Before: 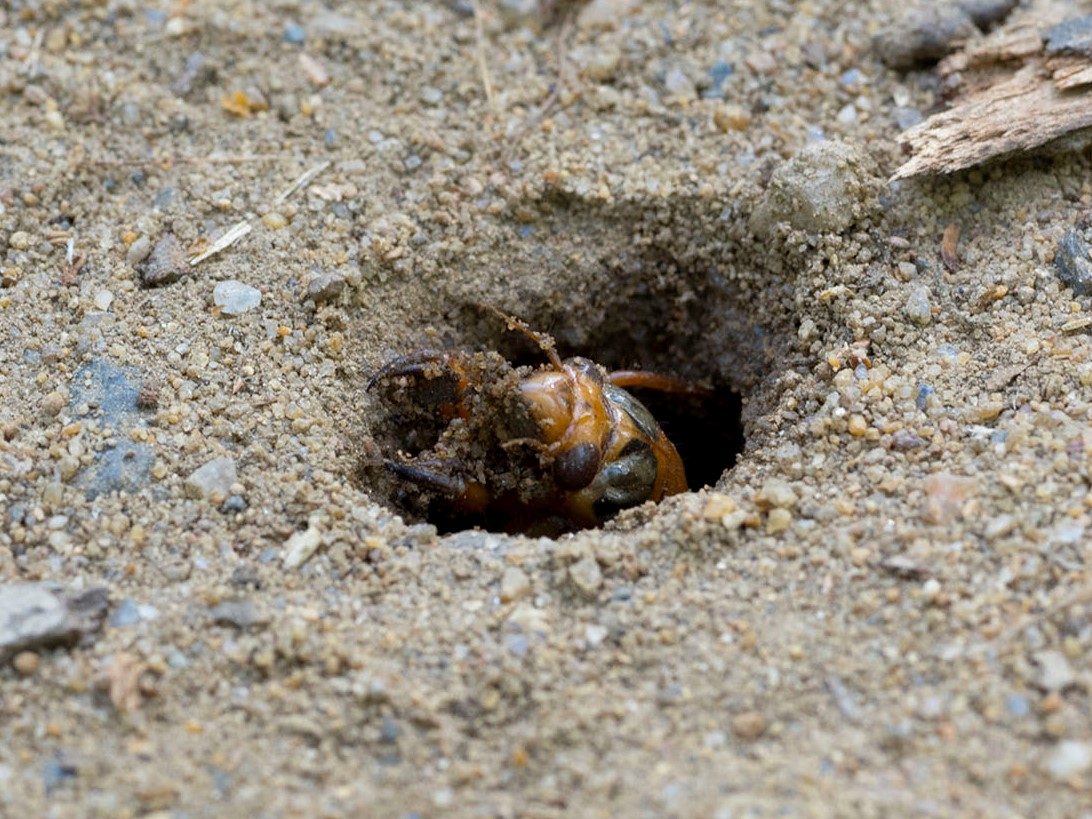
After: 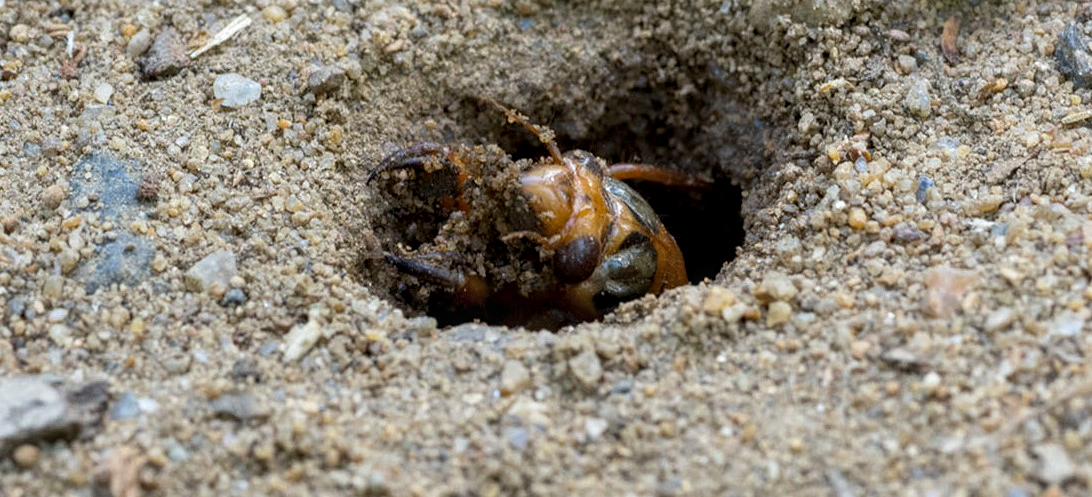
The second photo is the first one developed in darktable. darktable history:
crop and rotate: top 25.357%, bottom 13.942%
local contrast: on, module defaults
